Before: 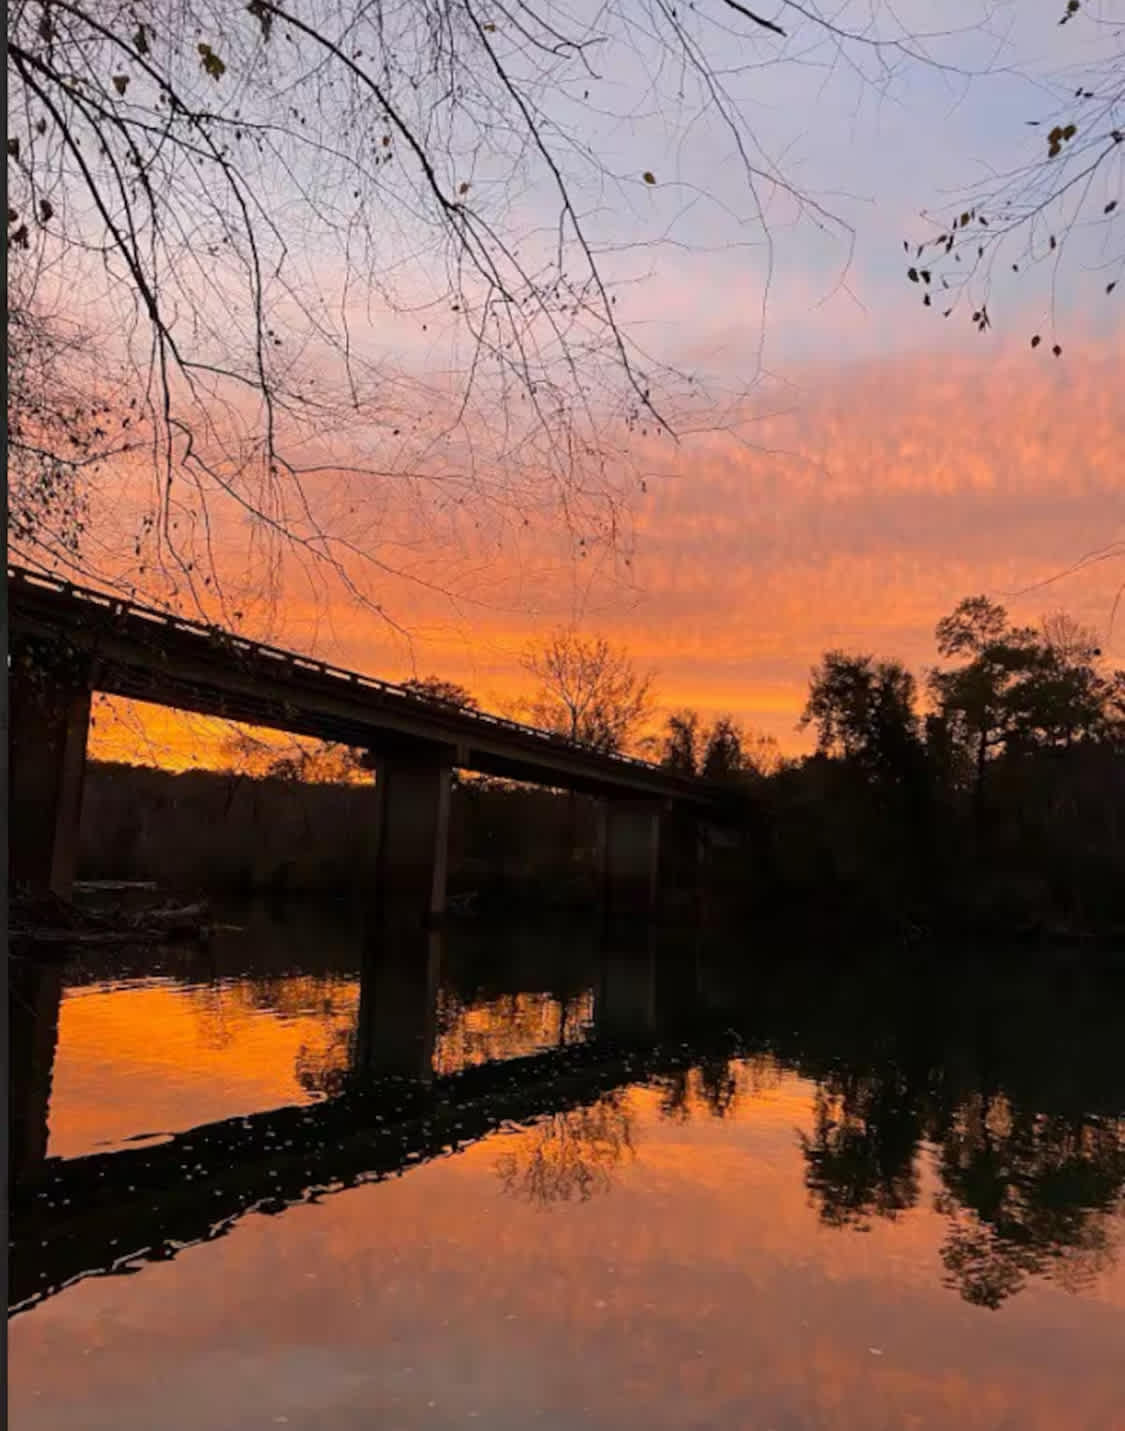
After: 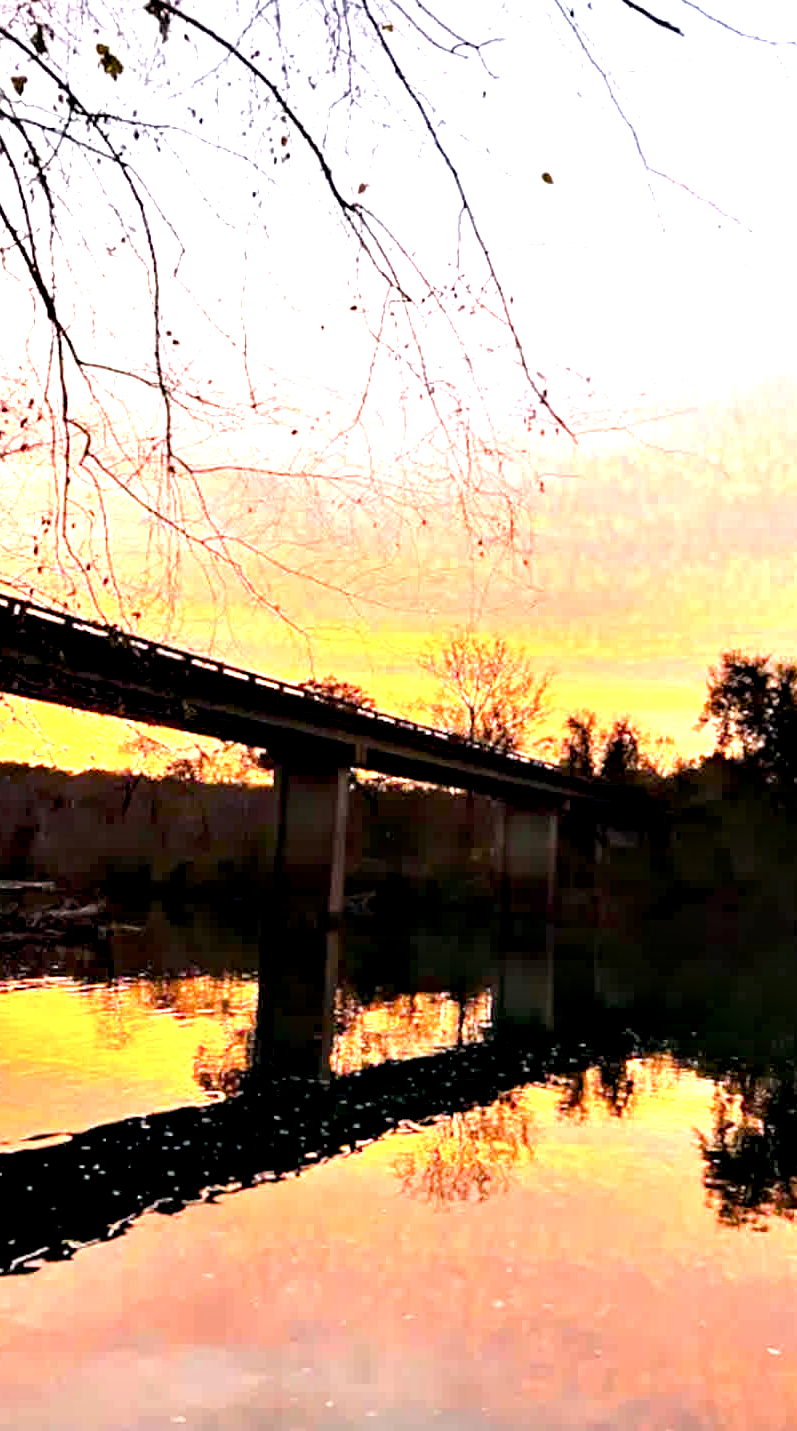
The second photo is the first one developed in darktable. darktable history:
contrast equalizer: octaves 7, y [[0.6 ×6], [0.55 ×6], [0 ×6], [0 ×6], [0 ×6]], mix 0.79
tone equalizer: -8 EV -0.79 EV, -7 EV -0.723 EV, -6 EV -0.622 EV, -5 EV -0.394 EV, -3 EV 0.366 EV, -2 EV 0.6 EV, -1 EV 0.695 EV, +0 EV 0.751 EV
color balance rgb: perceptual saturation grading › global saturation 20%, perceptual saturation grading › highlights -25.257%, perceptual saturation grading › shadows 25.033%, perceptual brilliance grading › global brilliance 10.379%, contrast -10.542%
crop and rotate: left 9.079%, right 20.072%
exposure: black level correction 0, exposure 1 EV, compensate highlight preservation false
